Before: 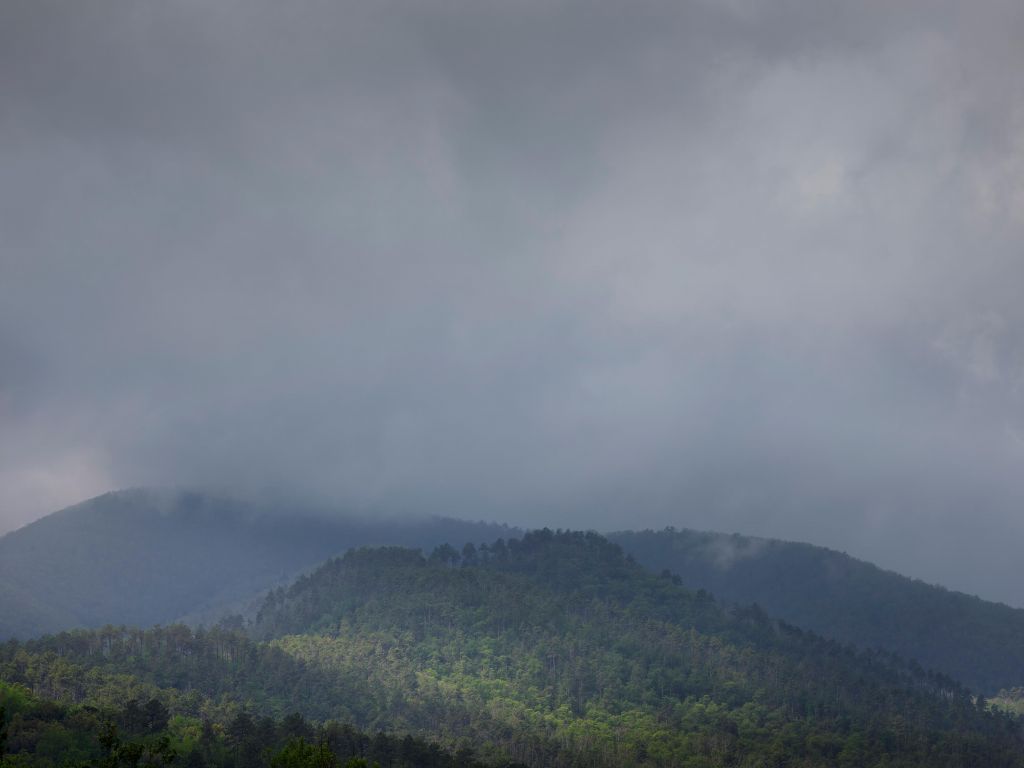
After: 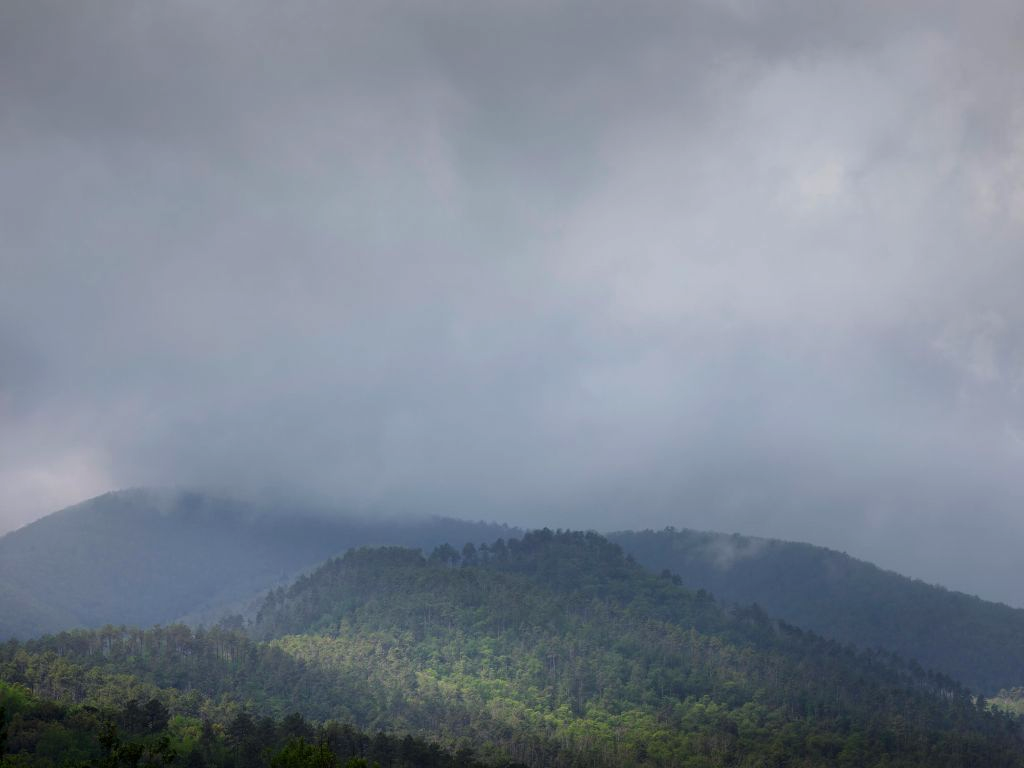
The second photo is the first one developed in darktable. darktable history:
tone equalizer: -8 EV -0.379 EV, -7 EV -0.397 EV, -6 EV -0.33 EV, -5 EV -0.223 EV, -3 EV 0.256 EV, -2 EV 0.327 EV, -1 EV 0.38 EV, +0 EV 0.422 EV
